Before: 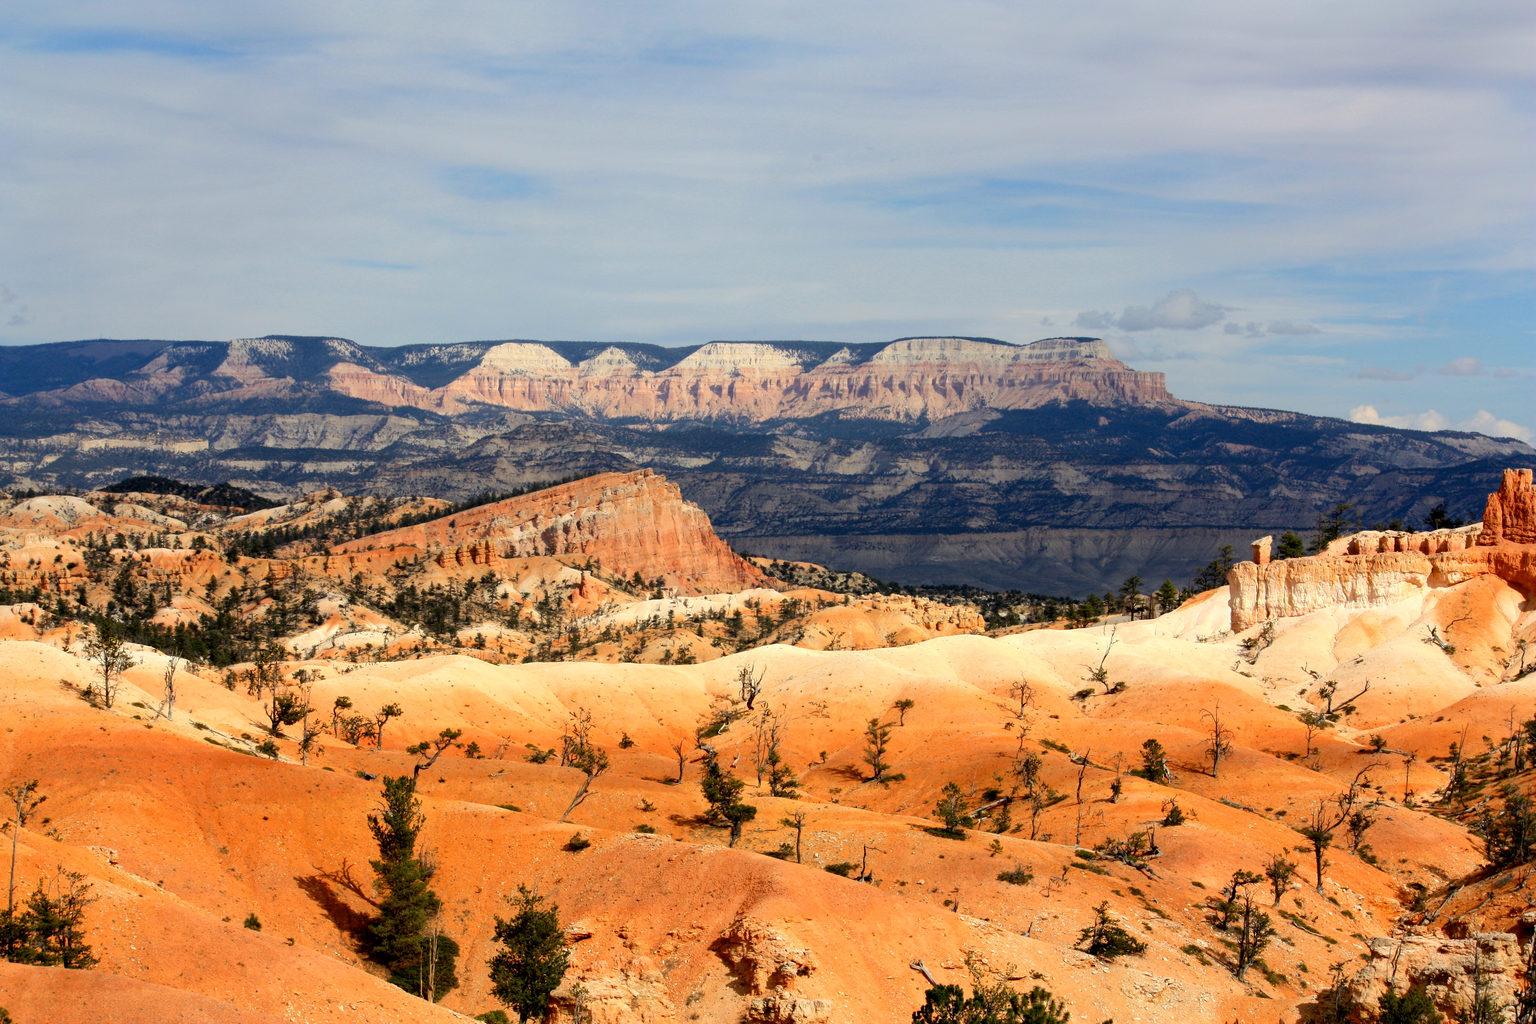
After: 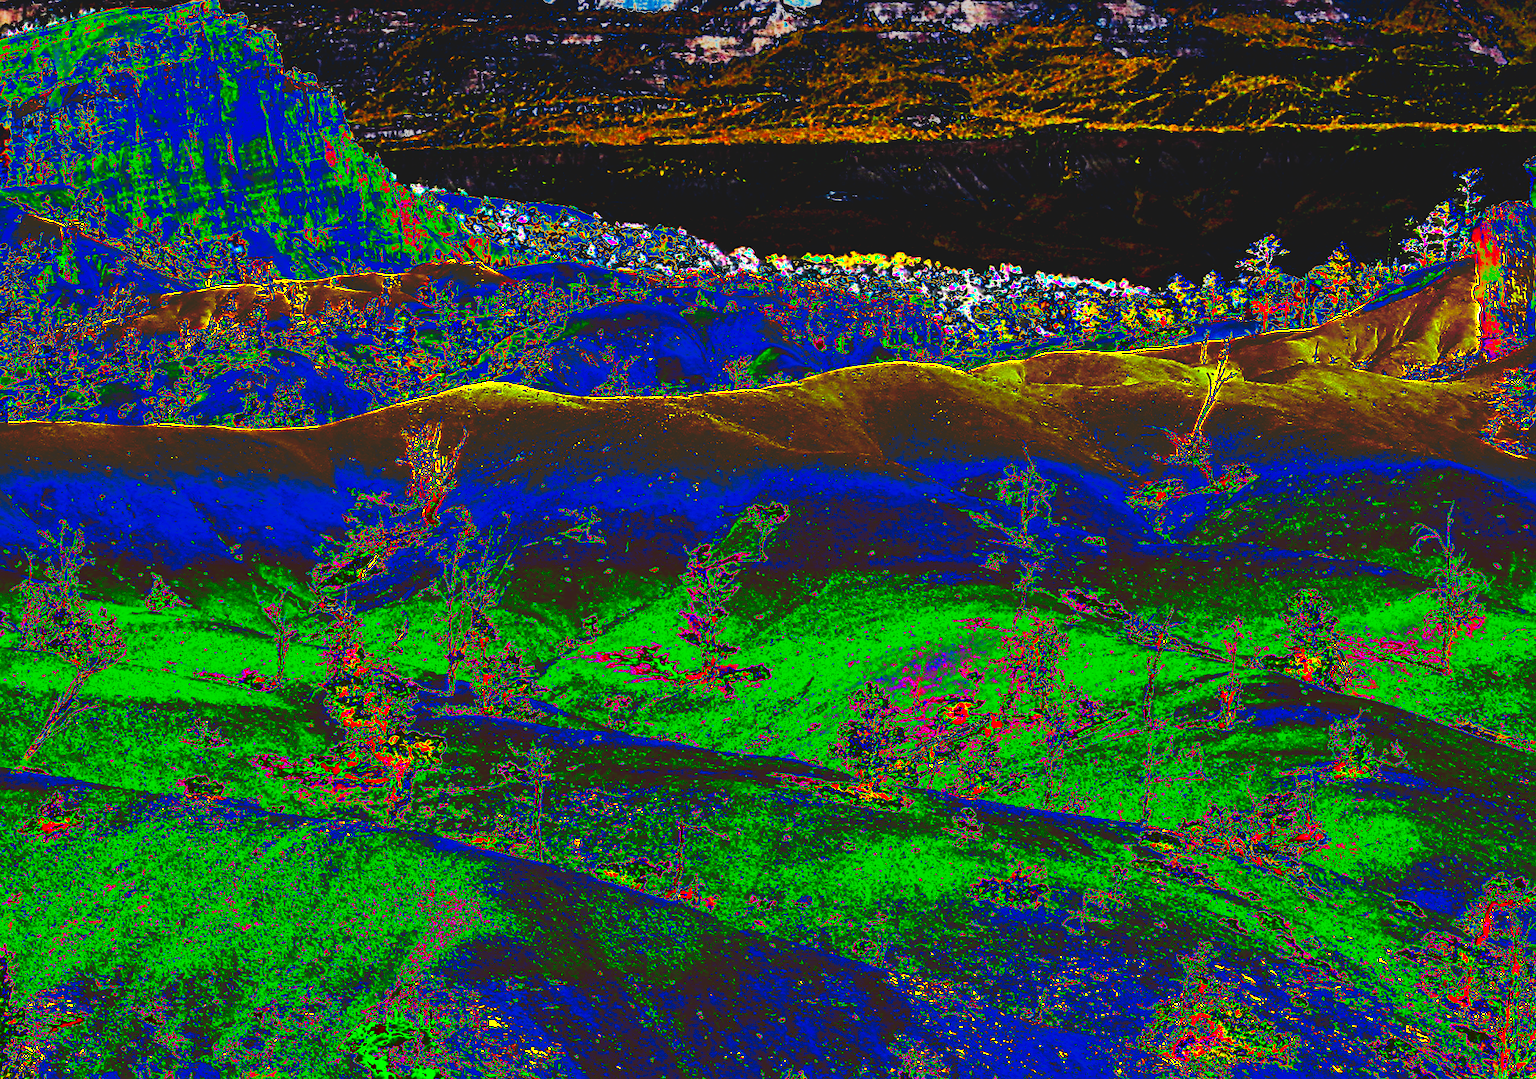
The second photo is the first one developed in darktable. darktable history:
tone curve: curves: ch0 [(0, 0) (0.003, 0.99) (0.011, 0.983) (0.025, 0.934) (0.044, 0.719) (0.069, 0.382) (0.1, 0.204) (0.136, 0.093) (0.177, 0.094) (0.224, 0.093) (0.277, 0.098) (0.335, 0.214) (0.399, 0.616) (0.468, 0.827) (0.543, 0.464) (0.623, 0.145) (0.709, 0.127) (0.801, 0.187) (0.898, 0.203) (1, 1)], preserve colors none
crop: left 35.976%, top 45.819%, right 18.162%, bottom 5.807%
contrast brightness saturation: contrast 0.07, brightness -0.14, saturation 0.11
sharpen: radius 4
